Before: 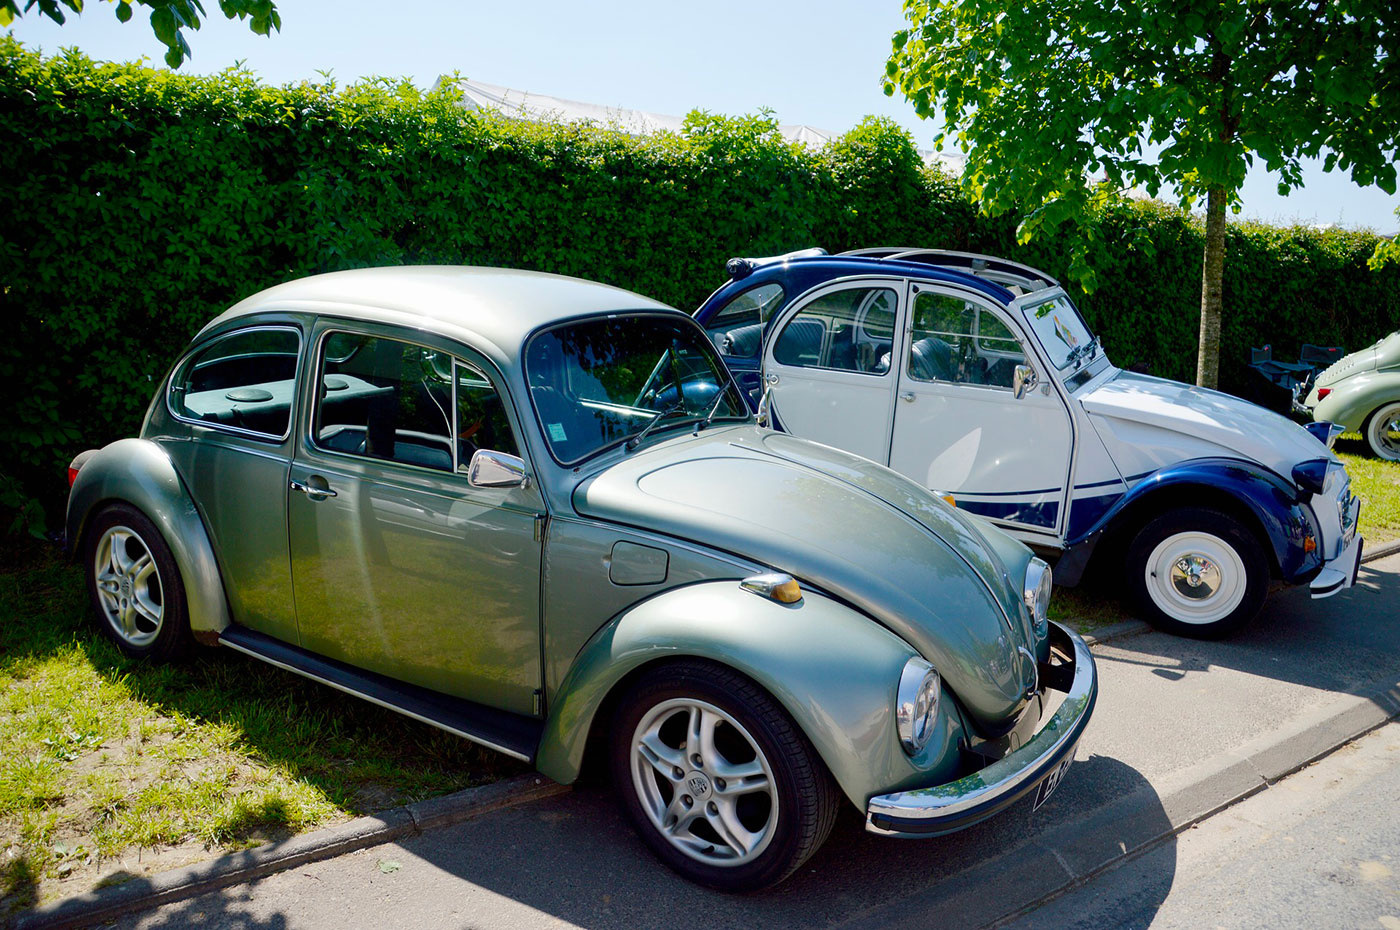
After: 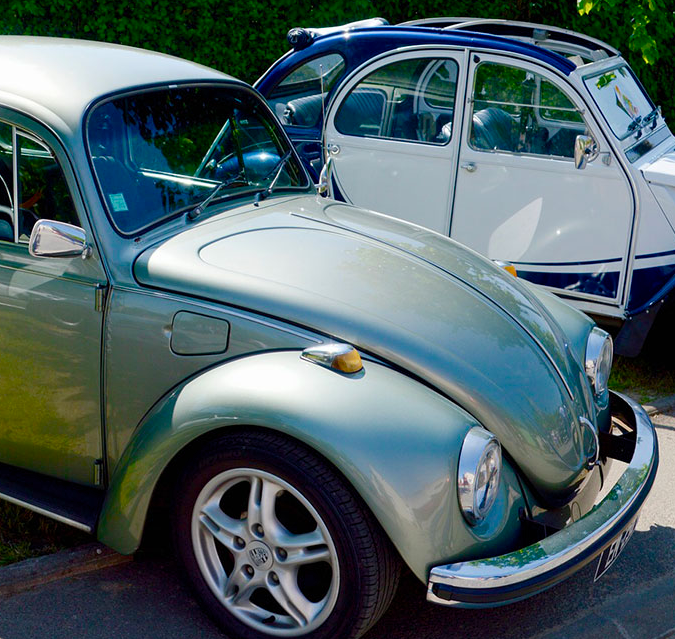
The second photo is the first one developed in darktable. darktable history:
crop: left 31.392%, top 24.793%, right 20.349%, bottom 6.488%
color balance rgb: perceptual saturation grading › global saturation 20%, perceptual saturation grading › highlights -25.805%, perceptual saturation grading › shadows 25.163%
